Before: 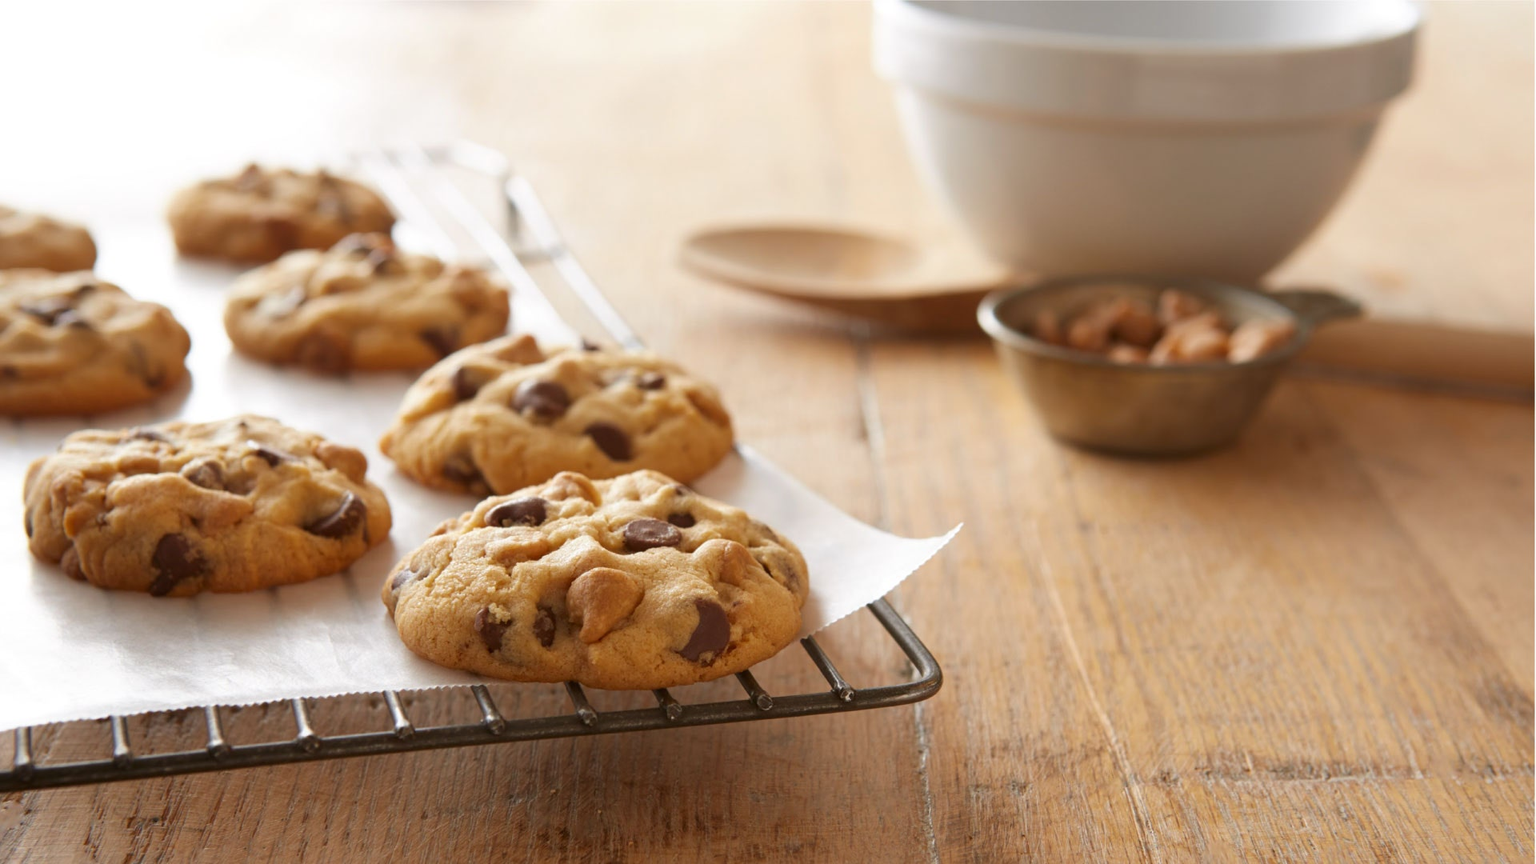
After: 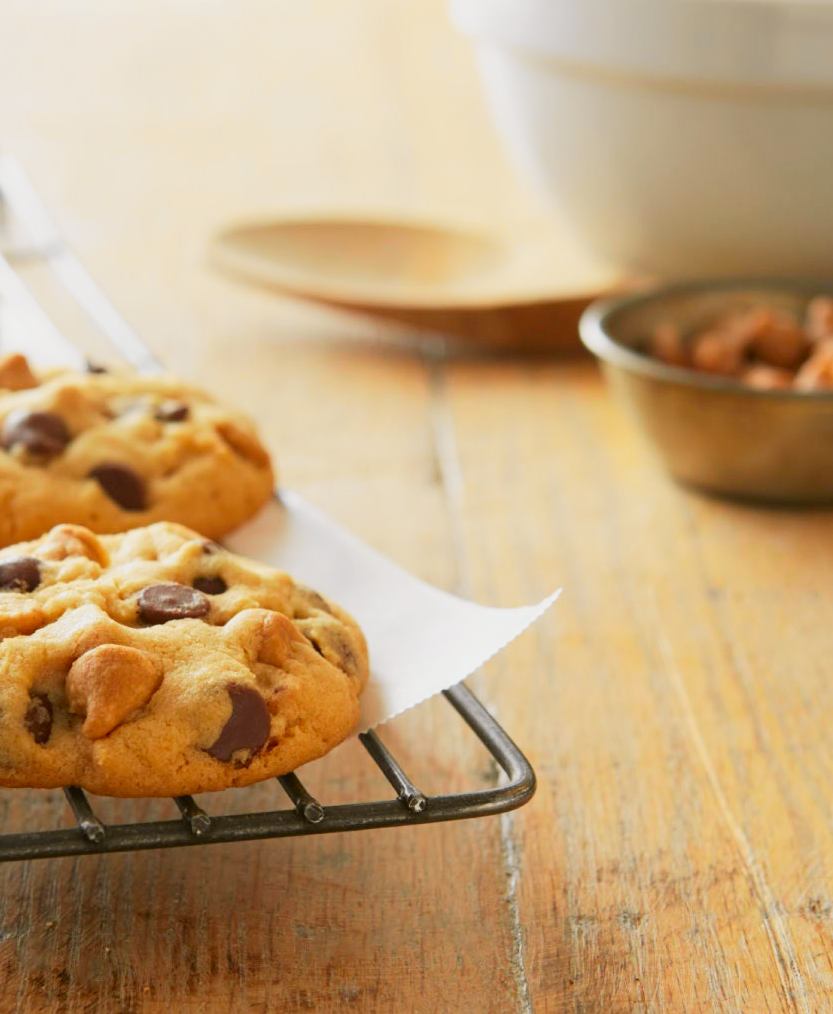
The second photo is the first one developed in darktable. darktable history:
tone curve: curves: ch0 [(0, 0.005) (0.103, 0.097) (0.18, 0.207) (0.384, 0.465) (0.491, 0.585) (0.629, 0.726) (0.84, 0.866) (1, 0.947)]; ch1 [(0, 0) (0.172, 0.123) (0.324, 0.253) (0.396, 0.388) (0.478, 0.461) (0.499, 0.497) (0.532, 0.515) (0.57, 0.584) (0.635, 0.675) (0.805, 0.892) (1, 1)]; ch2 [(0, 0) (0.411, 0.424) (0.496, 0.501) (0.515, 0.507) (0.553, 0.562) (0.604, 0.642) (0.708, 0.768) (0.839, 0.916) (1, 1)], color space Lab, independent channels, preserve colors none
crop: left 33.452%, top 6.025%, right 23.155%
